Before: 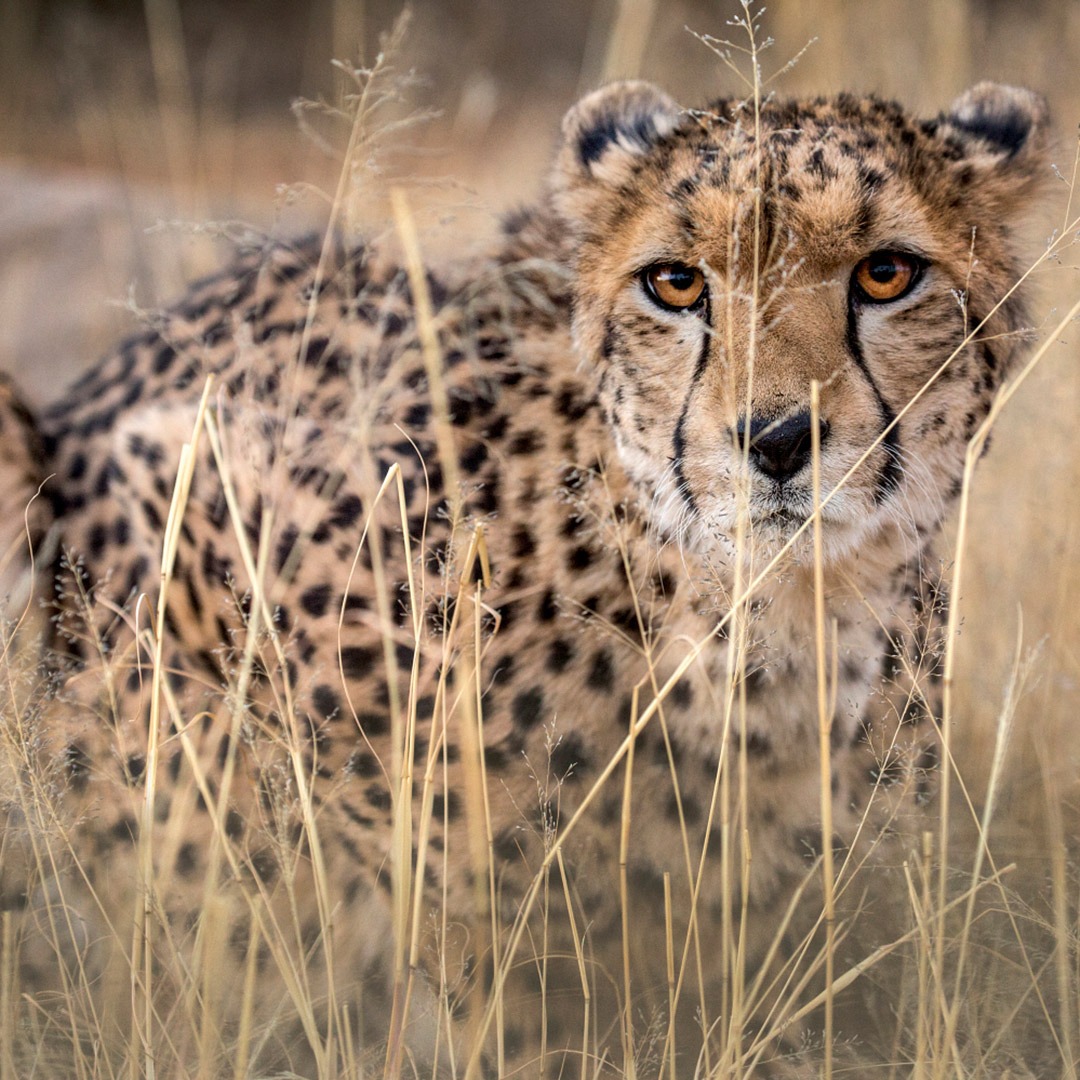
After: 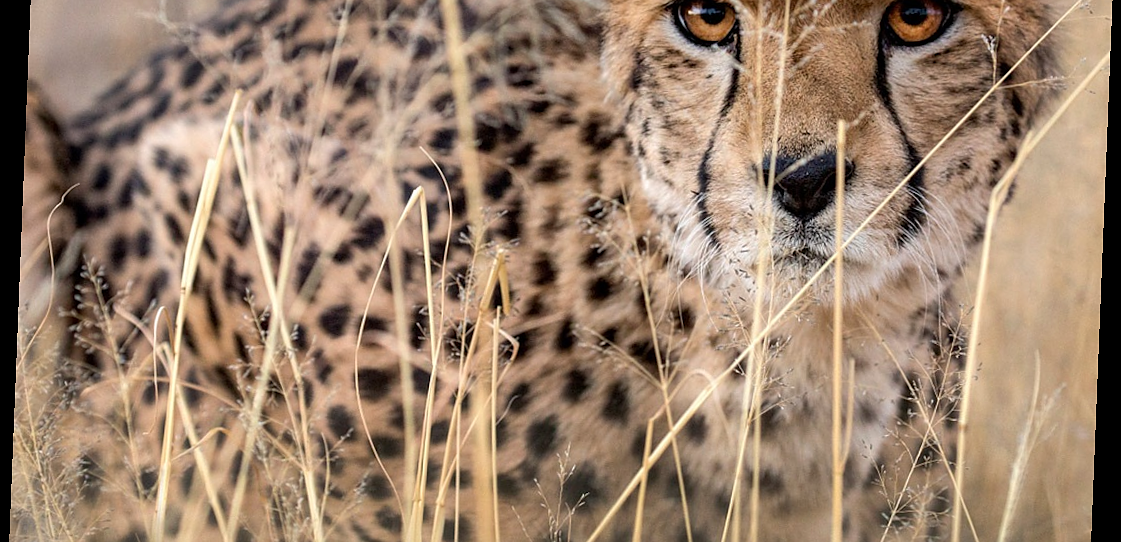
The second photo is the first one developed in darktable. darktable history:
sharpen: radius 1
rotate and perspective: rotation 2.27°, automatic cropping off
crop and rotate: top 26.056%, bottom 25.543%
